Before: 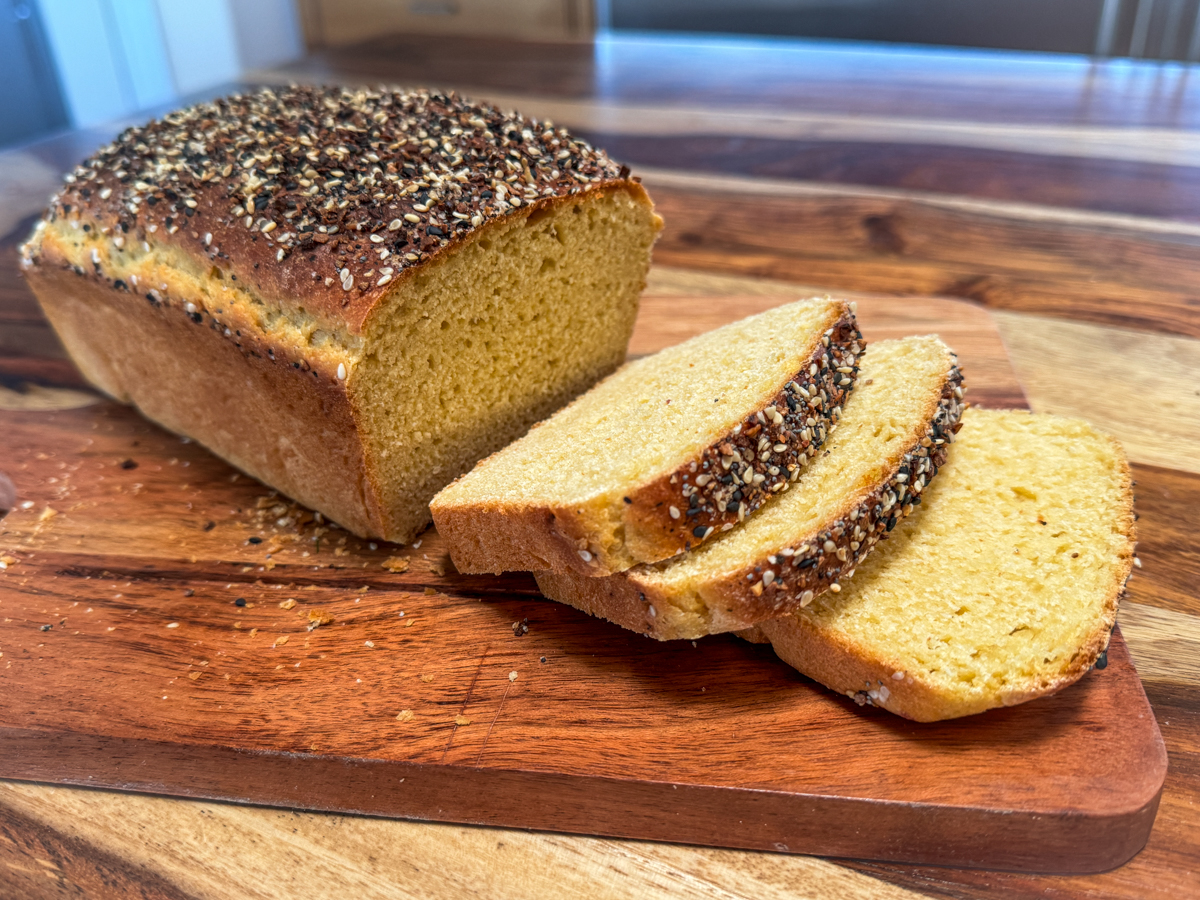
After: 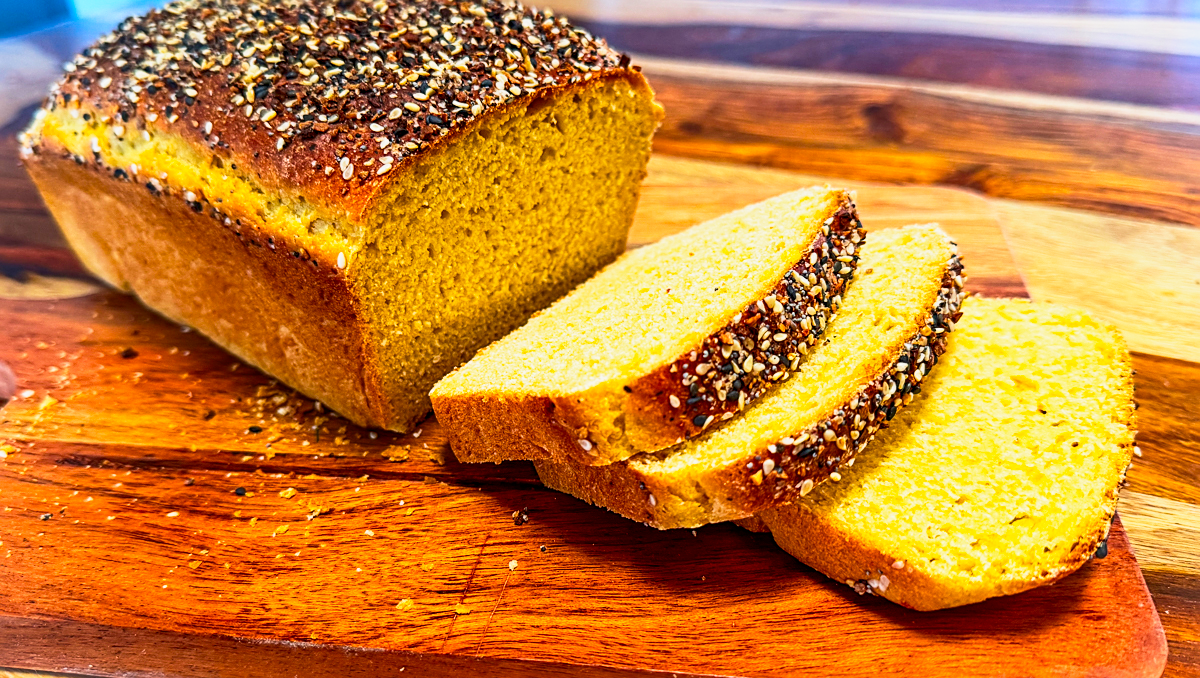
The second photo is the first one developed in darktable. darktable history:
contrast brightness saturation: contrast 0.18, saturation 0.305
color balance rgb: perceptual saturation grading › global saturation 29.679%, global vibrance 20%
crop and rotate: top 12.342%, bottom 12.305%
sharpen: on, module defaults
base curve: curves: ch0 [(0, 0) (0.088, 0.125) (0.176, 0.251) (0.354, 0.501) (0.613, 0.749) (1, 0.877)], preserve colors none
